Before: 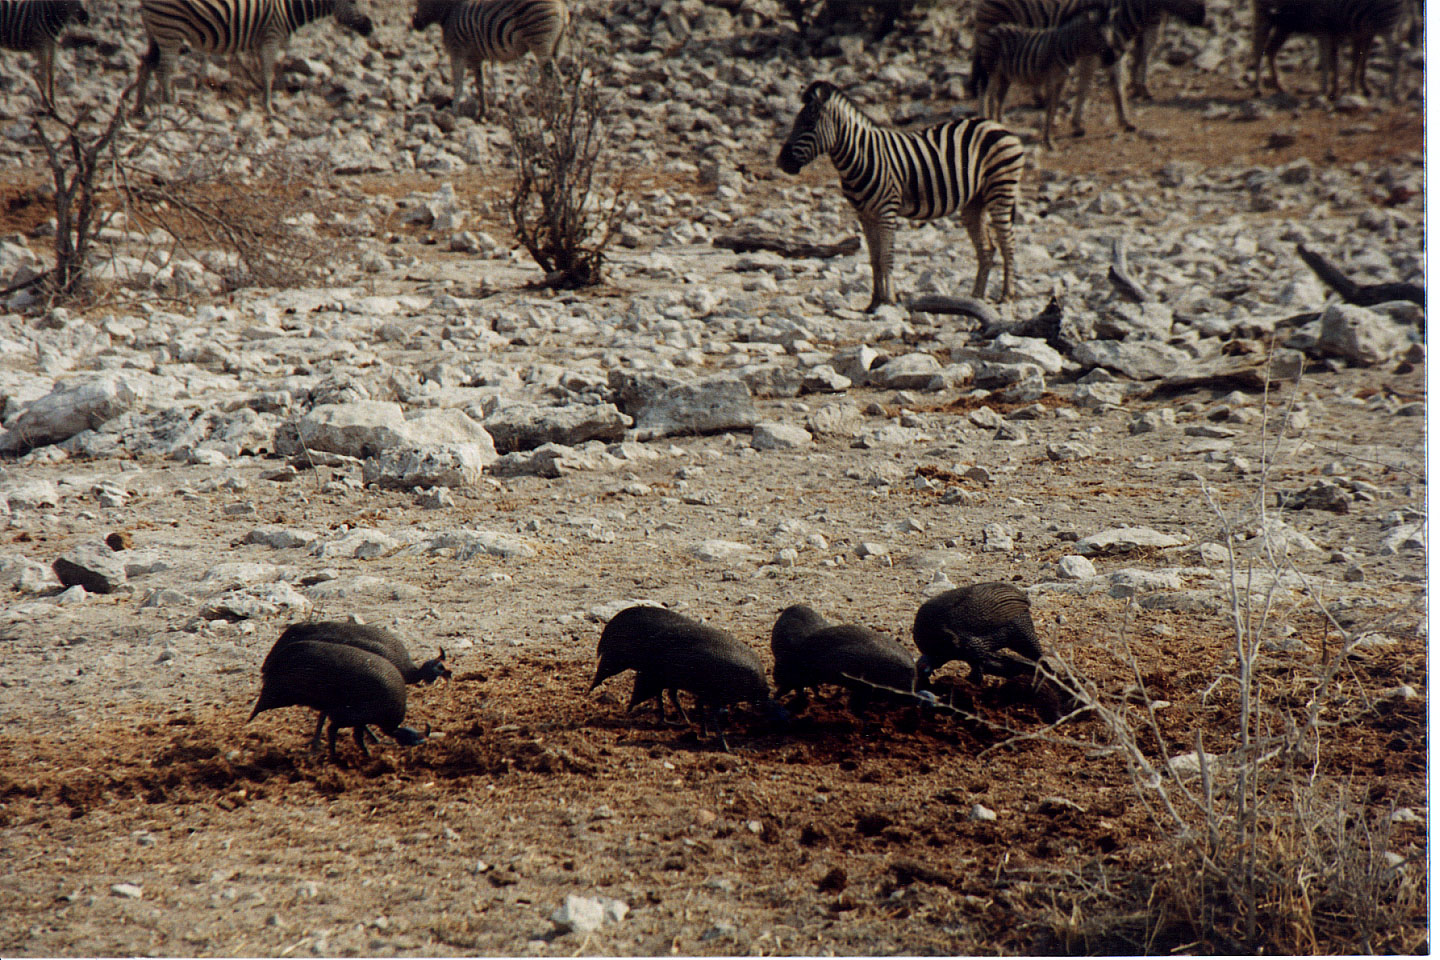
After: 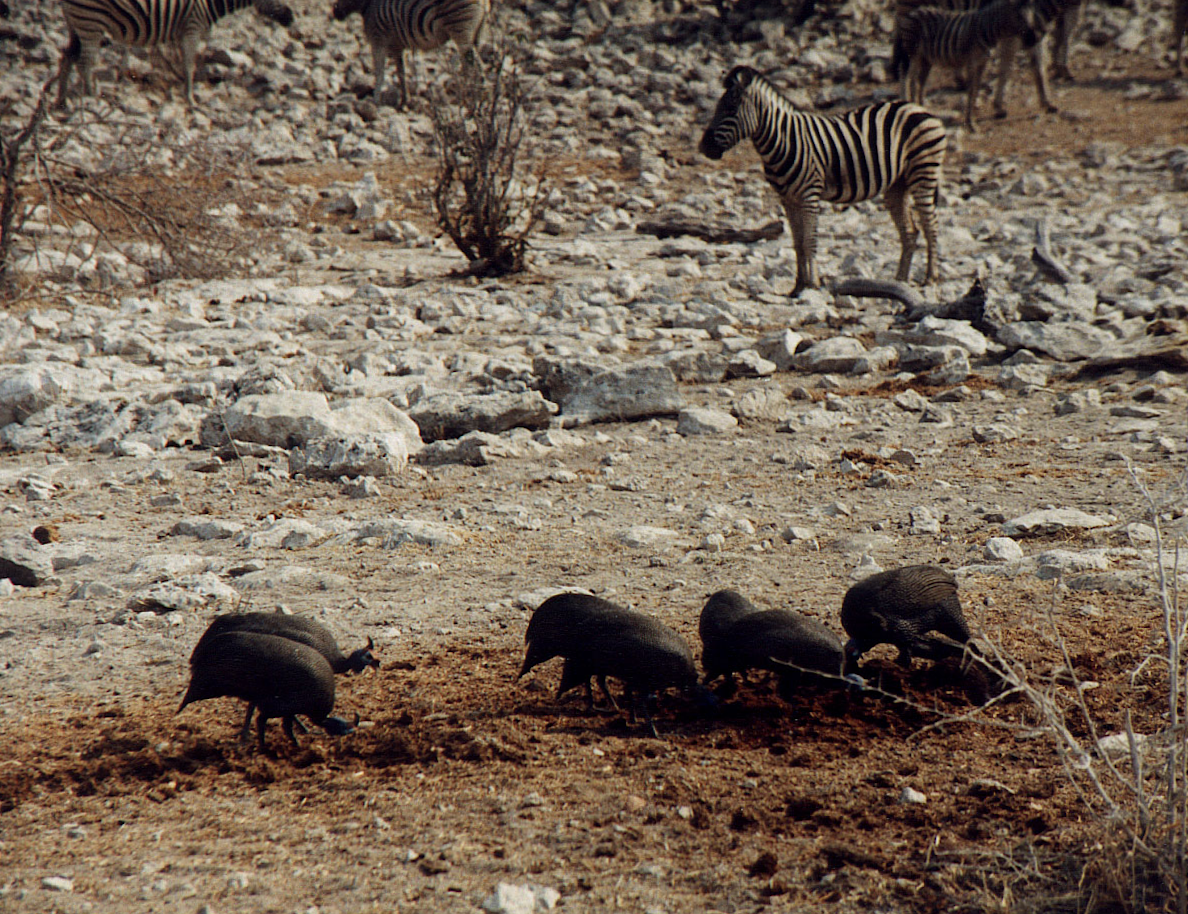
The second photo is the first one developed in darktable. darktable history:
crop and rotate: angle 0.678°, left 4.38%, top 0.685%, right 11.601%, bottom 2.409%
